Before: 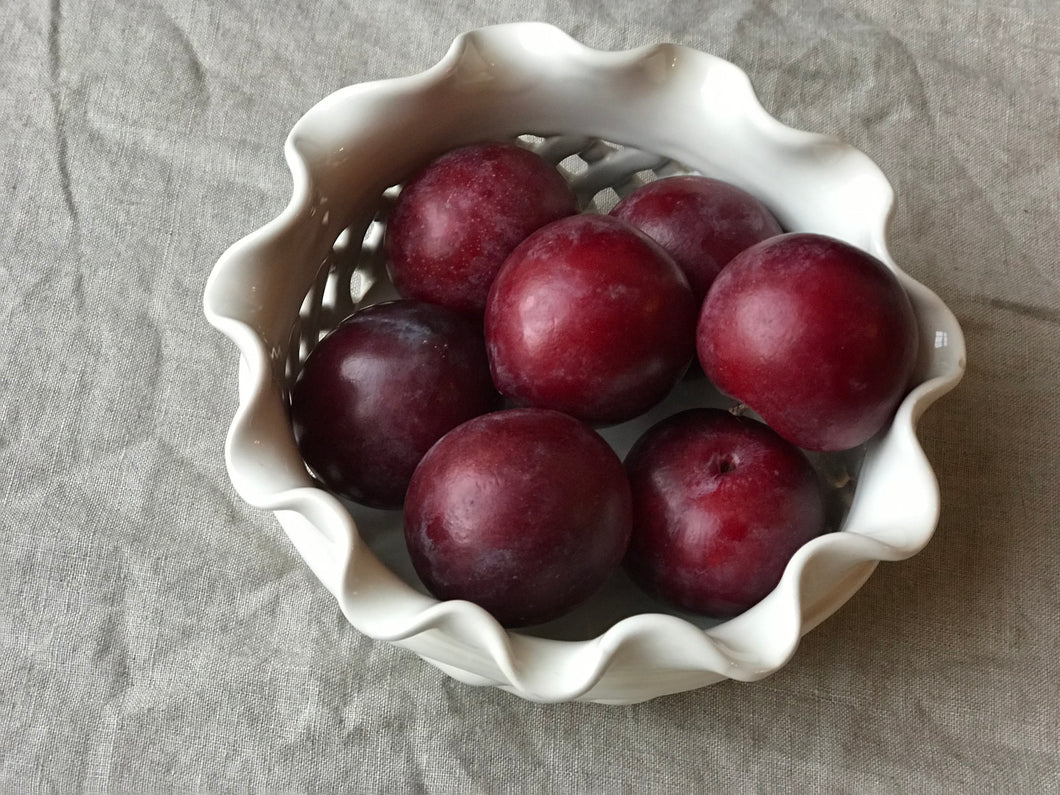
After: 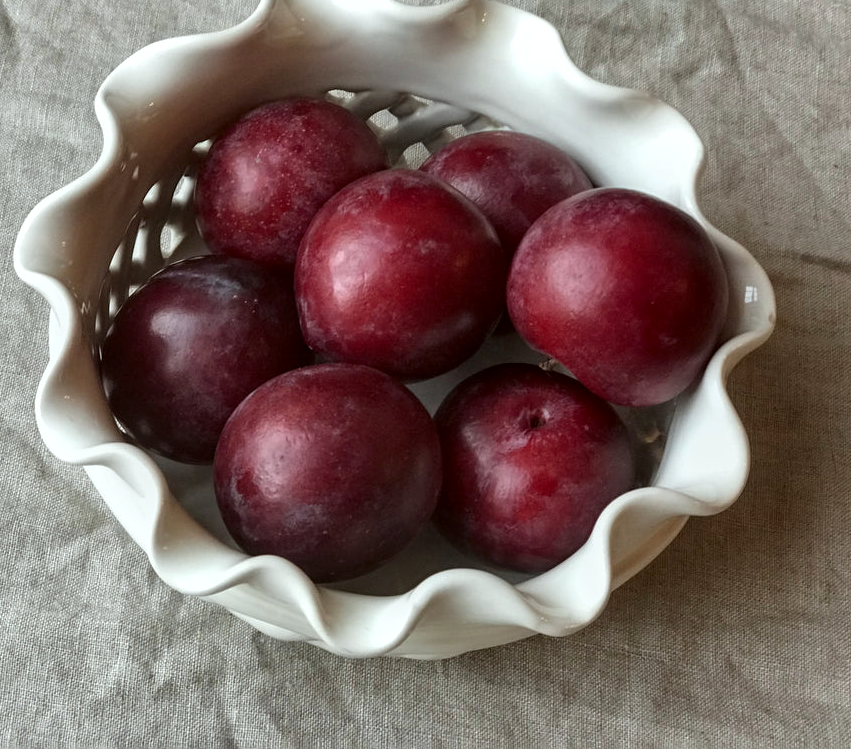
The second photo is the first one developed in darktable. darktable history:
local contrast: on, module defaults
color correction: highlights a* -2.73, highlights b* -2.09, shadows a* 2.41, shadows b* 2.73
crop and rotate: left 17.959%, top 5.771%, right 1.742%
